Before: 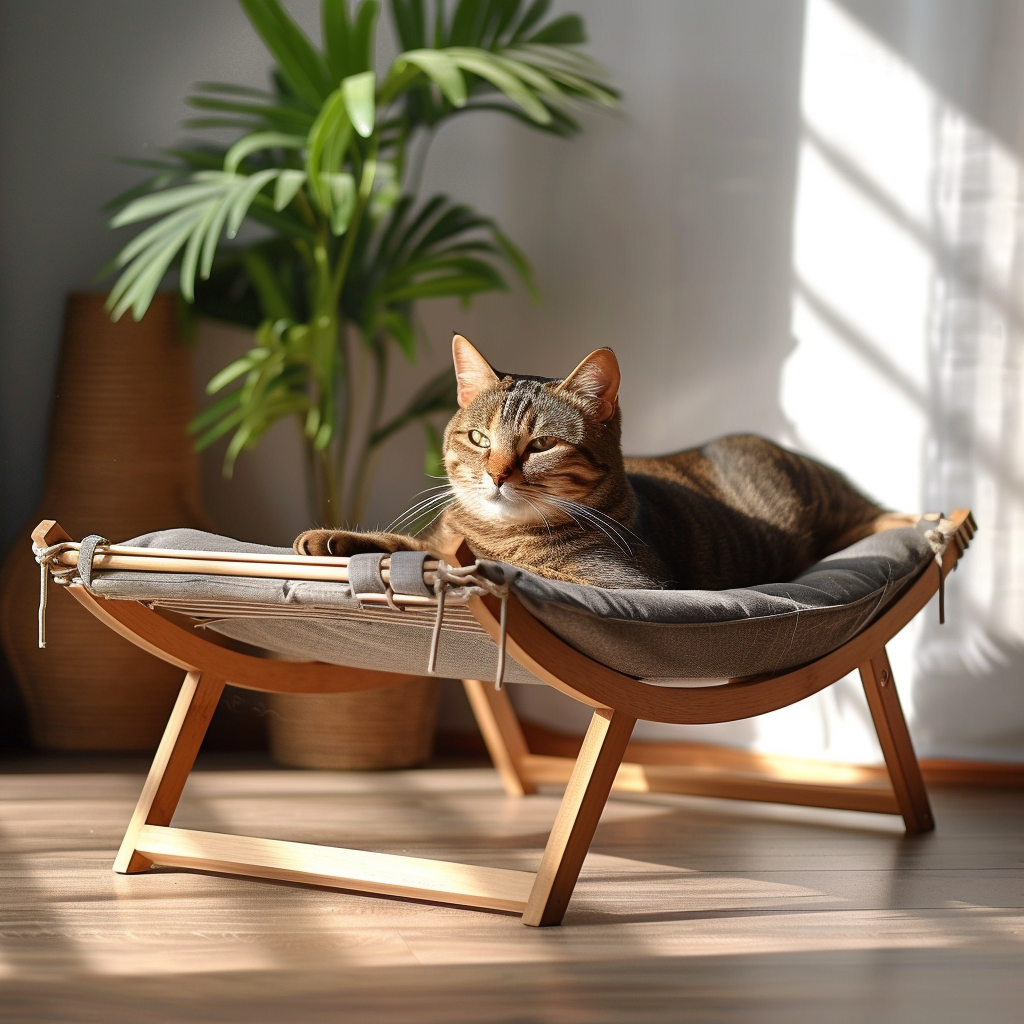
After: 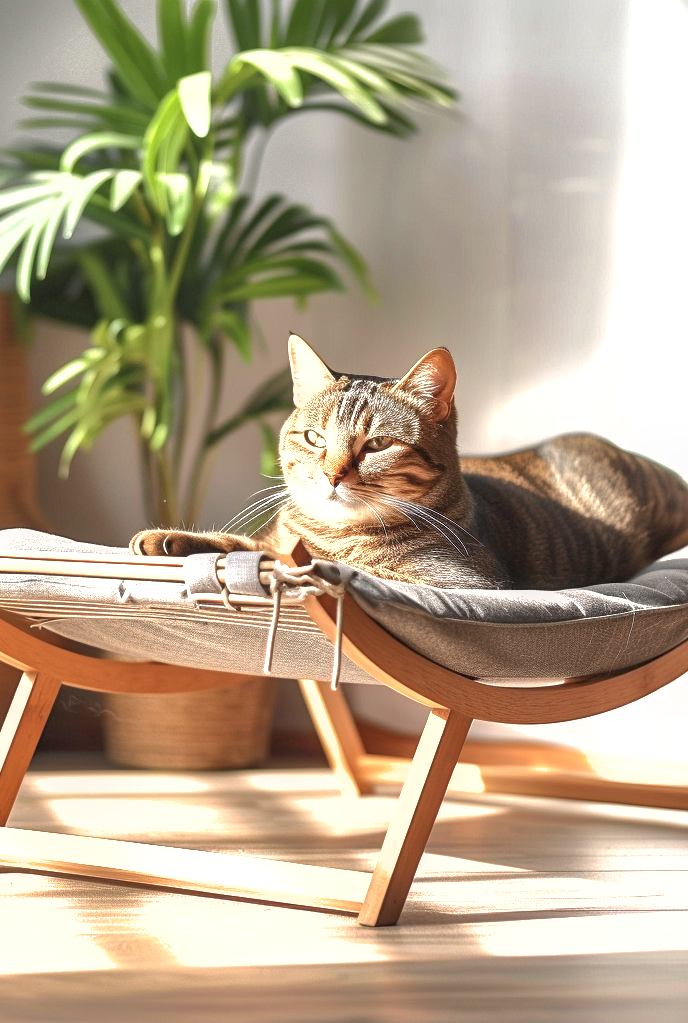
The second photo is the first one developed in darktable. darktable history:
local contrast: on, module defaults
shadows and highlights: on, module defaults
crop and rotate: left 16.03%, right 16.708%
exposure: black level correction 0, exposure 1.44 EV, compensate highlight preservation false
contrast brightness saturation: saturation -0.155
